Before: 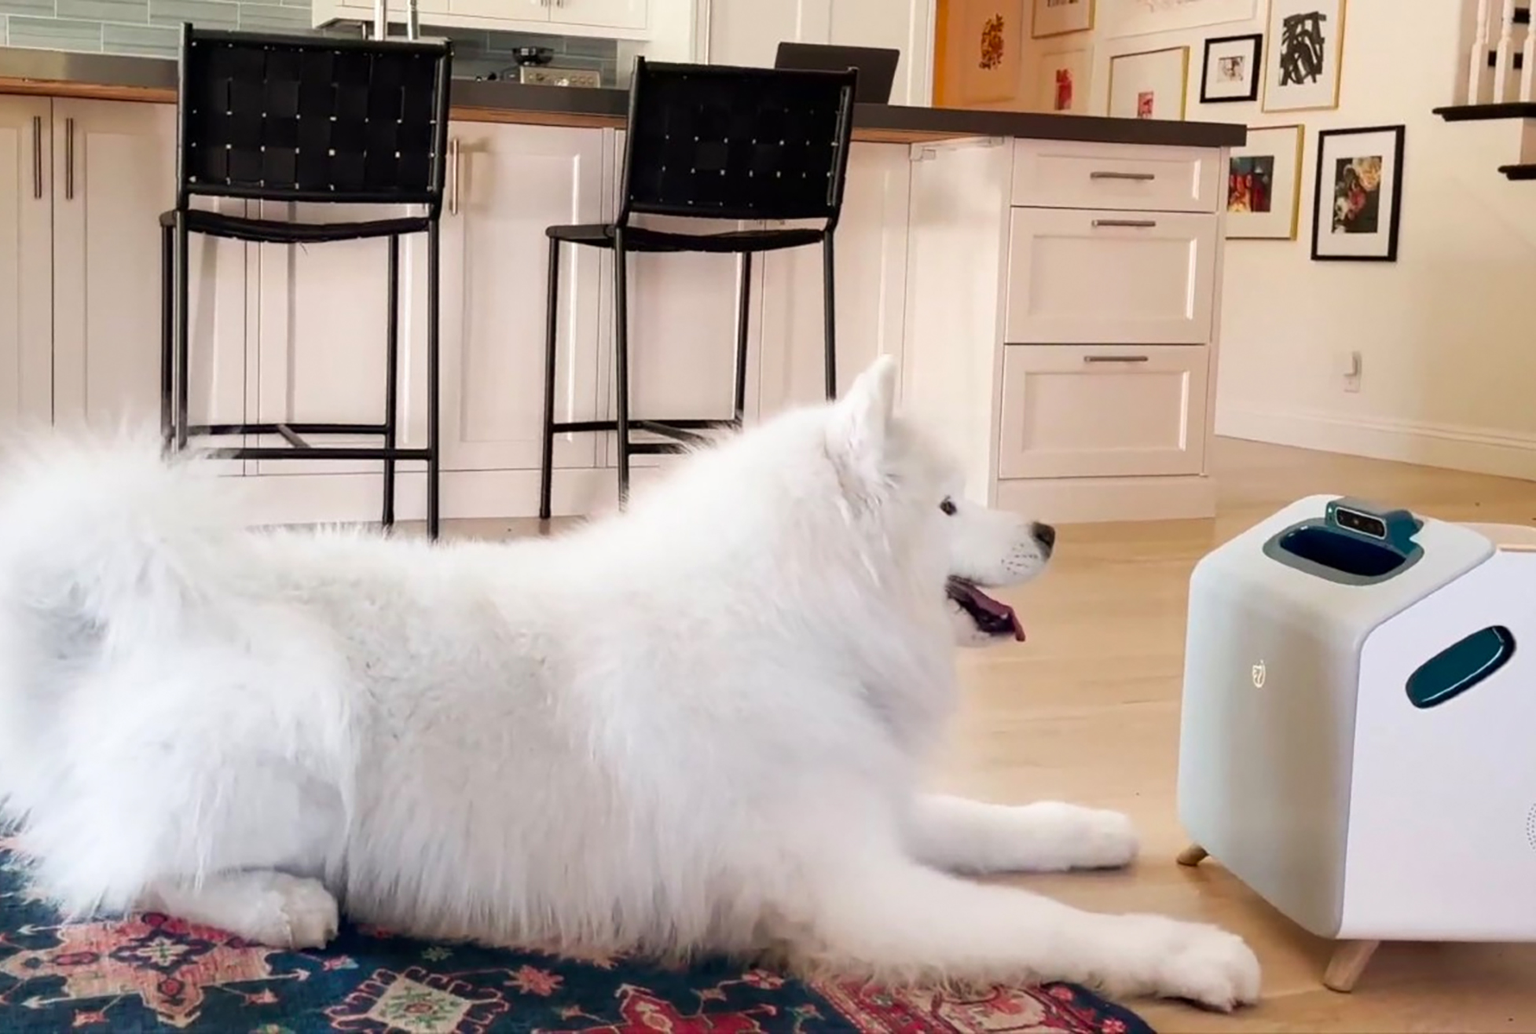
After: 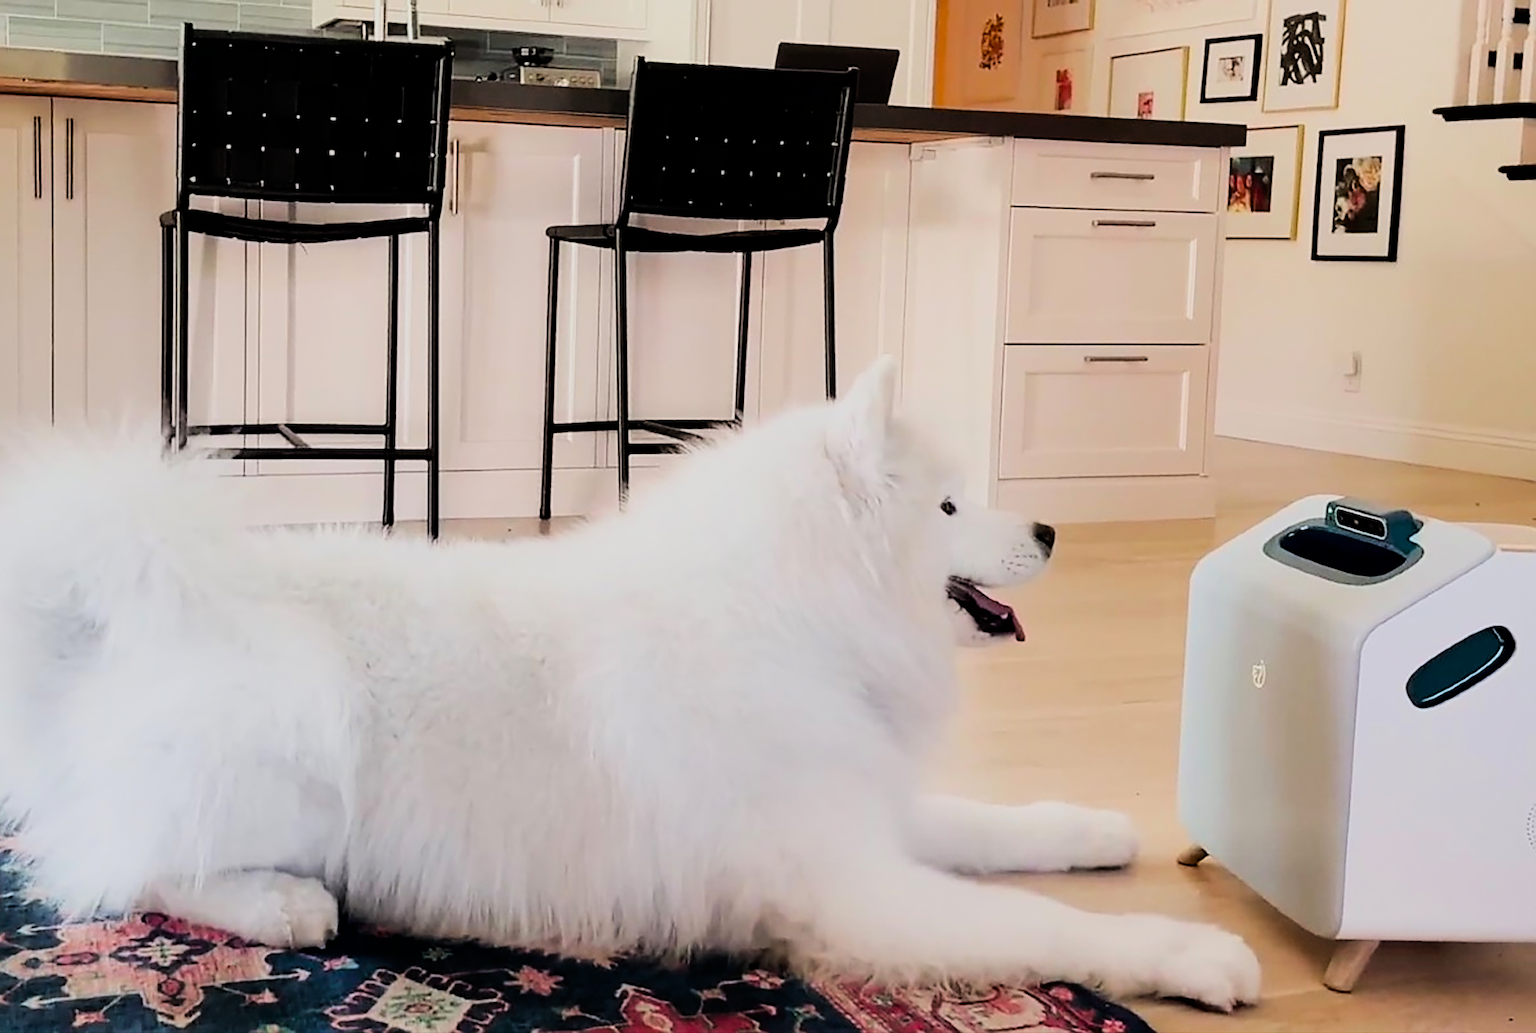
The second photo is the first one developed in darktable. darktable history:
sharpen: radius 1.392, amount 1.256, threshold 0.814
filmic rgb: black relative exposure -9.32 EV, white relative exposure 6.74 EV, hardness 3.07, contrast 1.05, color science v6 (2022)
tone equalizer: -8 EV -0.452 EV, -7 EV -0.388 EV, -6 EV -0.357 EV, -5 EV -0.255 EV, -3 EV 0.245 EV, -2 EV 0.332 EV, -1 EV 0.393 EV, +0 EV 0.386 EV, edges refinement/feathering 500, mask exposure compensation -1.25 EV, preserve details no
